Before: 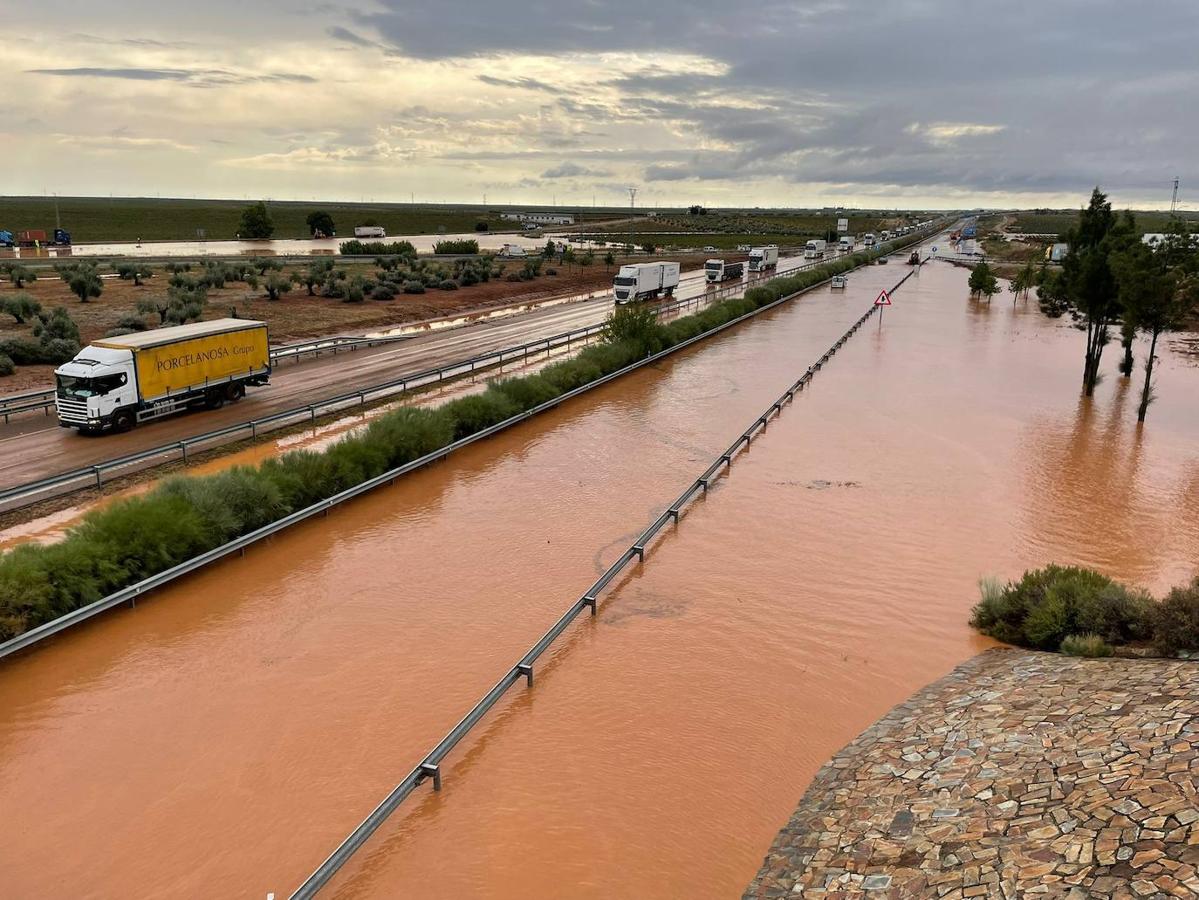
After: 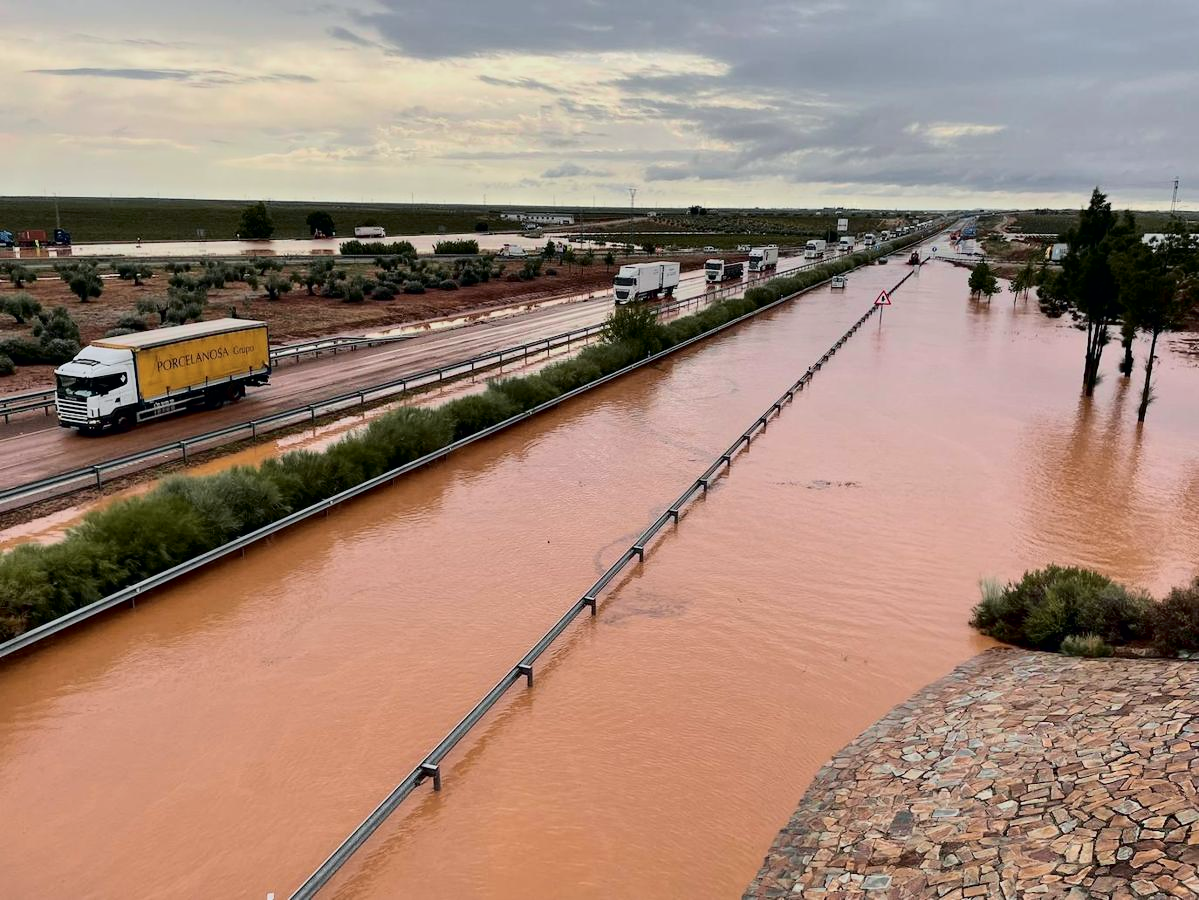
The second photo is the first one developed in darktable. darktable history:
tone curve: curves: ch0 [(0, 0) (0.049, 0.01) (0.154, 0.081) (0.491, 0.519) (0.748, 0.765) (1, 0.919)]; ch1 [(0, 0) (0.172, 0.123) (0.317, 0.272) (0.391, 0.424) (0.499, 0.497) (0.531, 0.541) (0.615, 0.608) (0.741, 0.783) (1, 1)]; ch2 [(0, 0) (0.411, 0.424) (0.483, 0.478) (0.546, 0.532) (0.652, 0.633) (1, 1)], color space Lab, independent channels, preserve colors none
